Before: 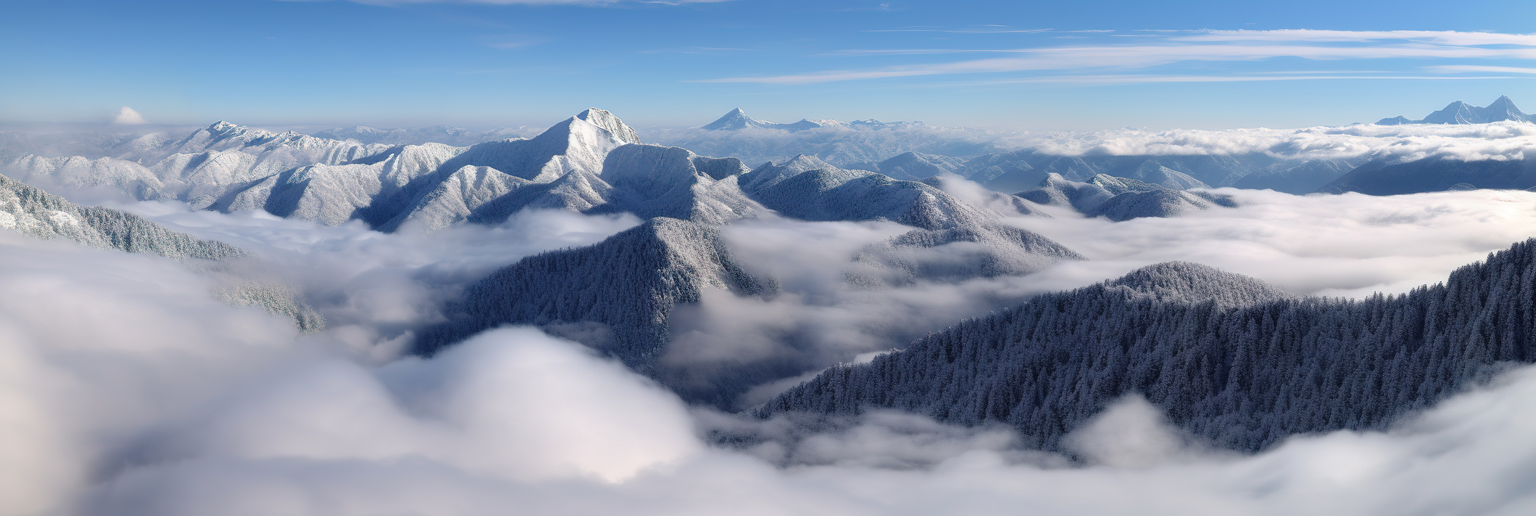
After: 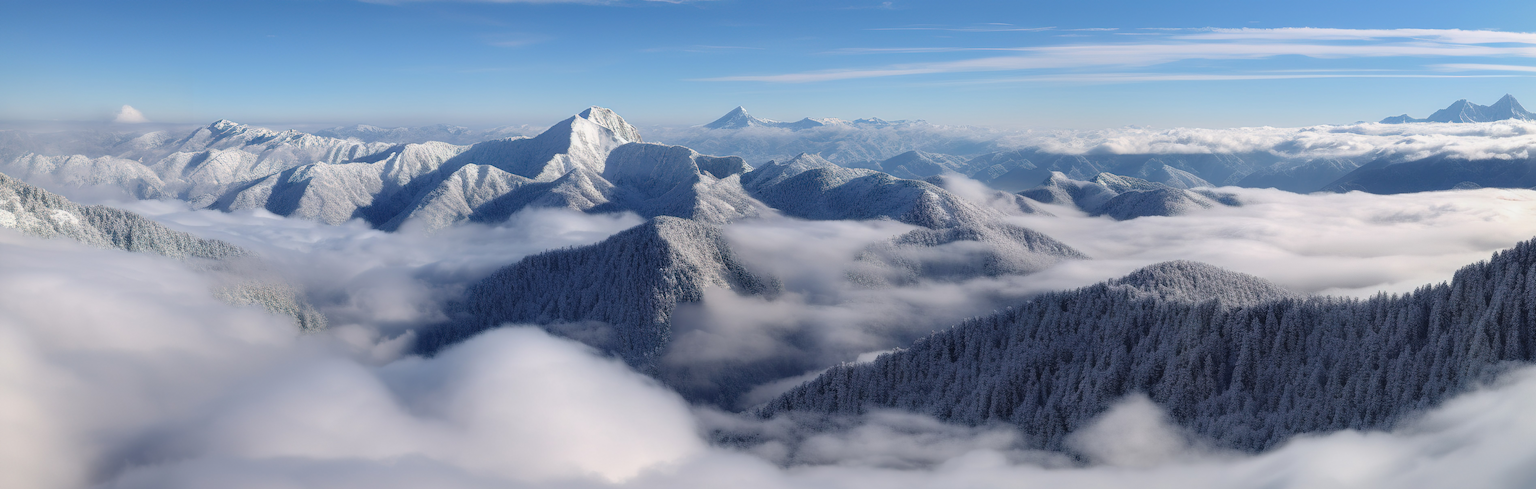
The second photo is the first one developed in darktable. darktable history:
local contrast: detail 110%
crop: top 0.448%, right 0.264%, bottom 5.045%
exposure: exposure -0.041 EV, compensate highlight preservation false
